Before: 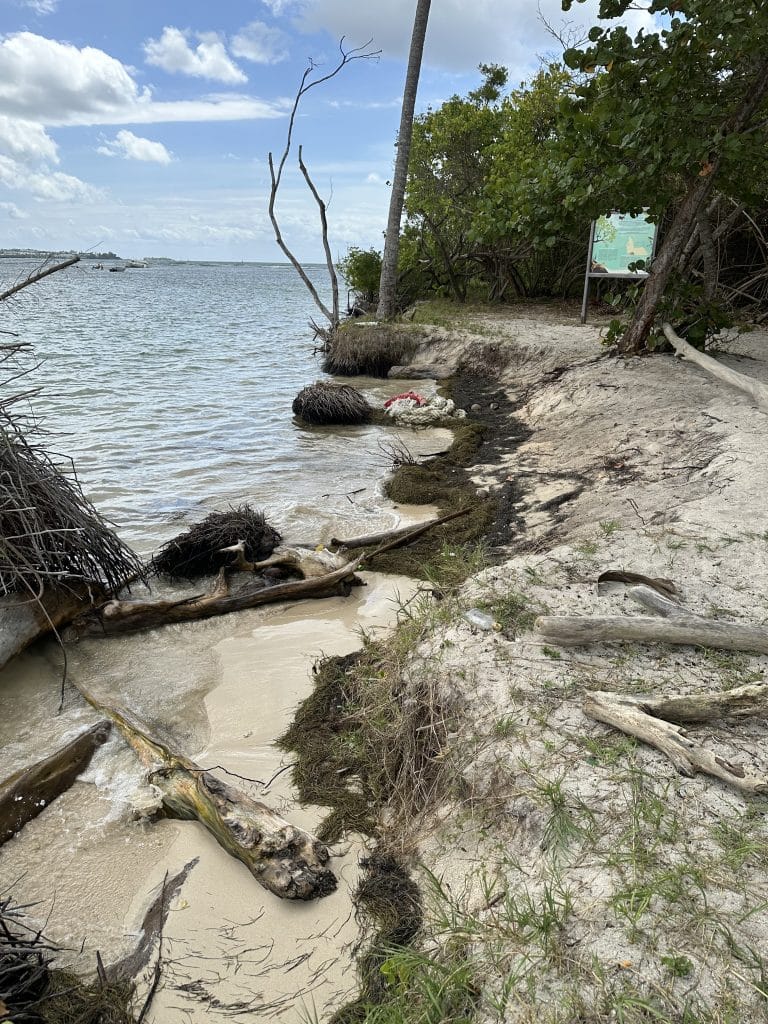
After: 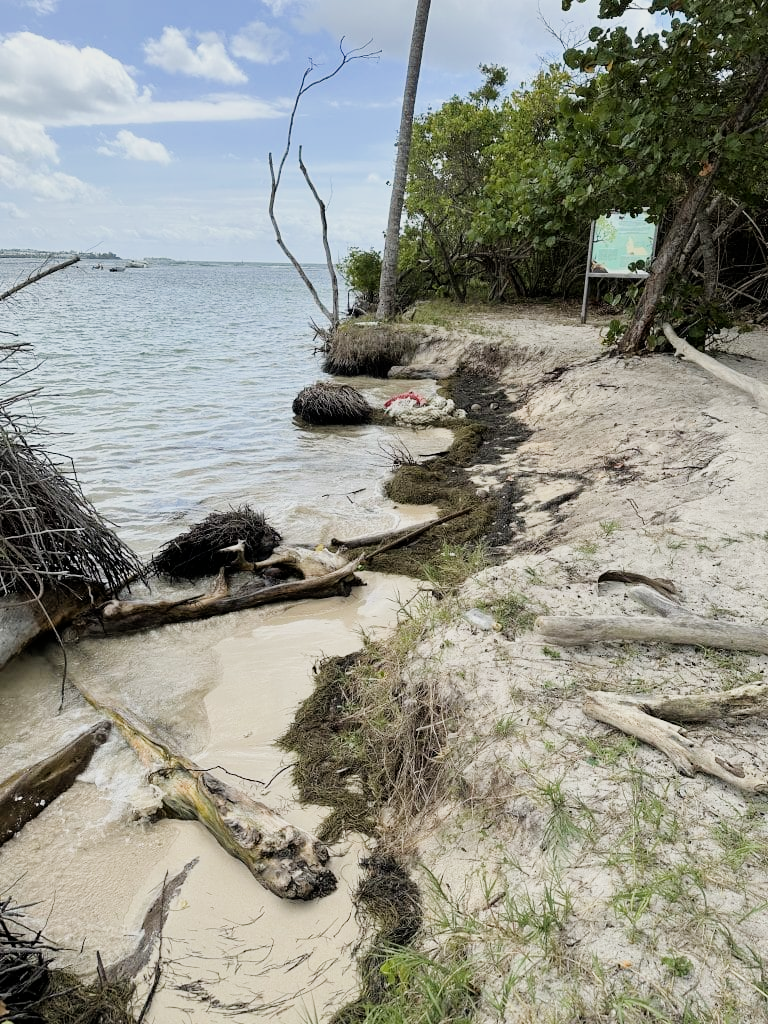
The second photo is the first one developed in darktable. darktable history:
exposure: exposure 0.66 EV, compensate highlight preservation false
filmic rgb: black relative exposure -7.65 EV, white relative exposure 4.56 EV, hardness 3.61
